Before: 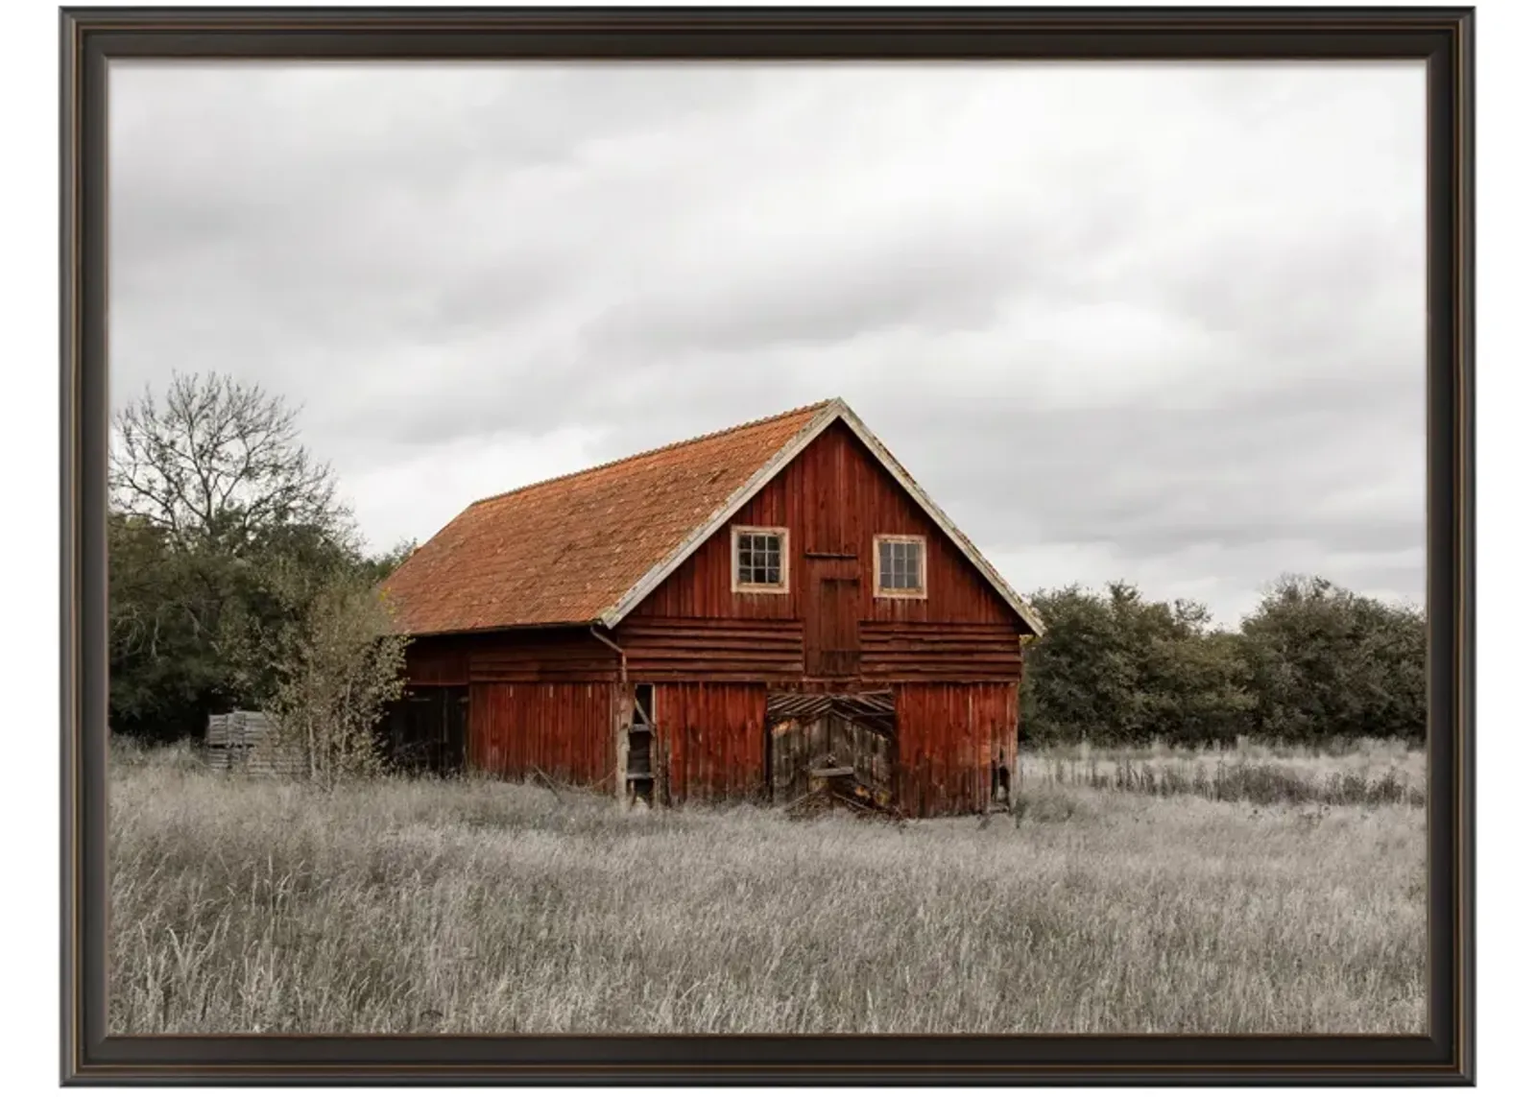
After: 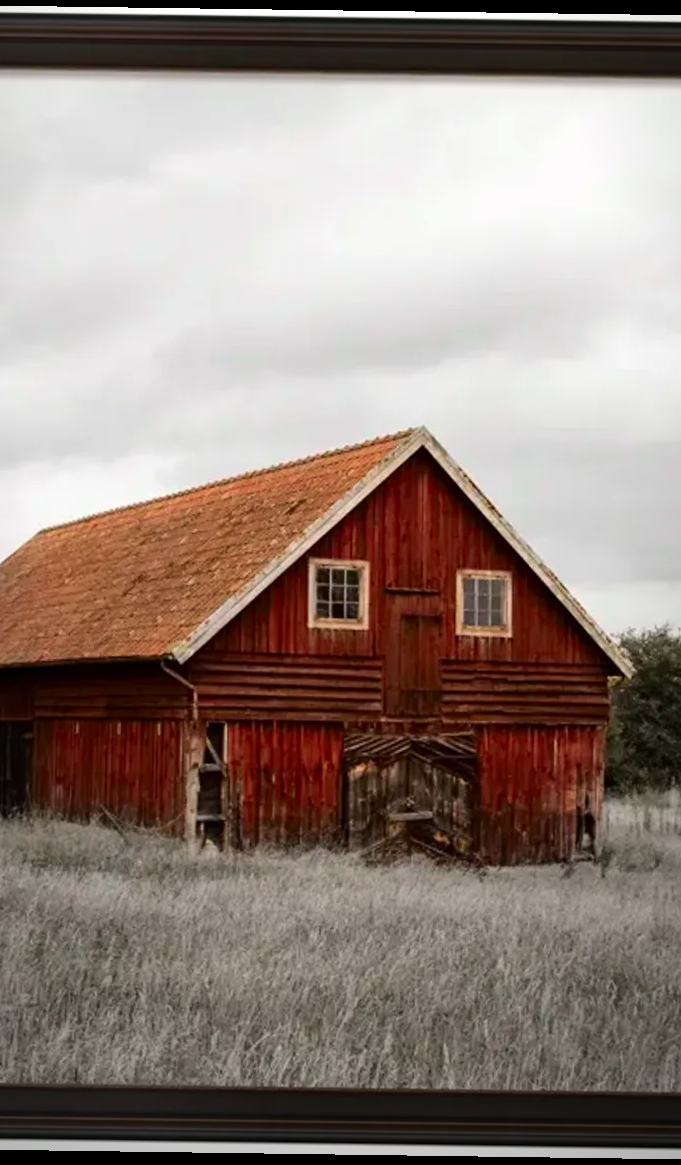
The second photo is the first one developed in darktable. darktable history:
tone curve: curves: ch0 [(0, 0) (0.183, 0.152) (0.571, 0.594) (1, 1)]; ch1 [(0, 0) (0.394, 0.307) (0.5, 0.5) (0.586, 0.597) (0.625, 0.647) (1, 1)]; ch2 [(0, 0) (0.5, 0.5) (0.604, 0.616) (1, 1)], color space Lab, independent channels, preserve colors none
rotate and perspective: rotation 0.8°, automatic cropping off
crop: left 28.583%, right 29.231%
vignetting: fall-off start 72.14%, fall-off radius 108.07%, brightness -0.713, saturation -0.488, center (-0.054, -0.359), width/height ratio 0.729
